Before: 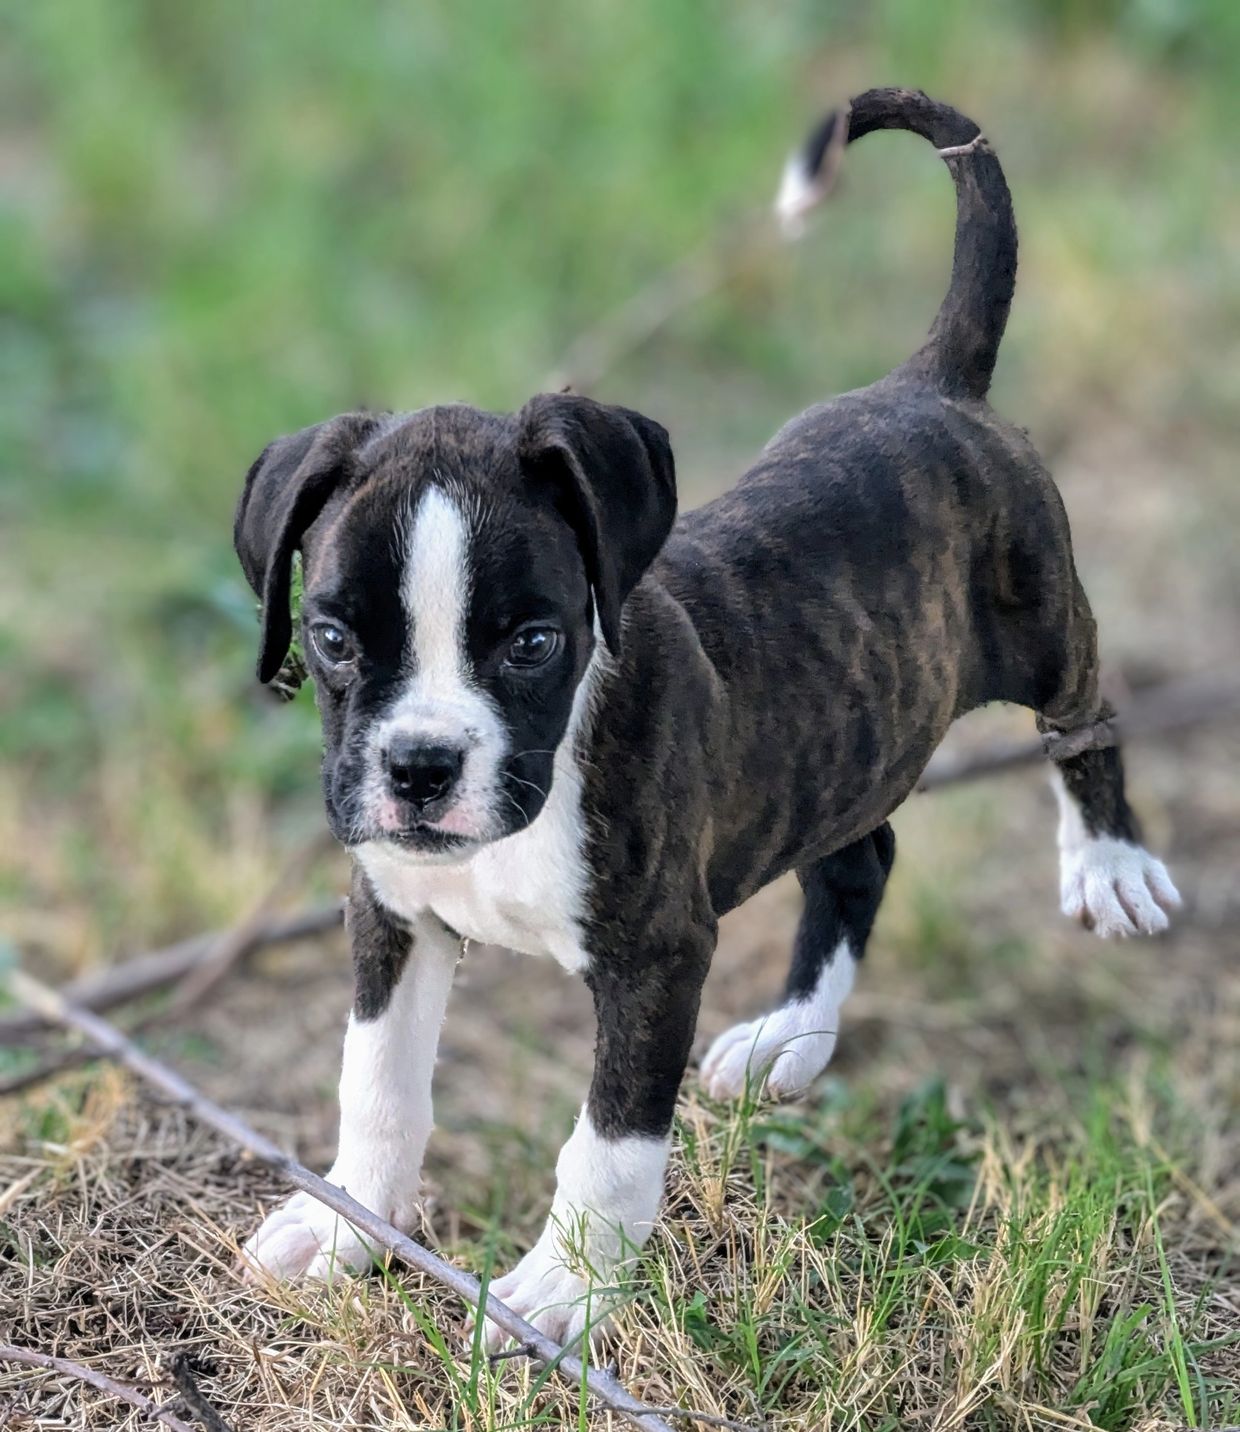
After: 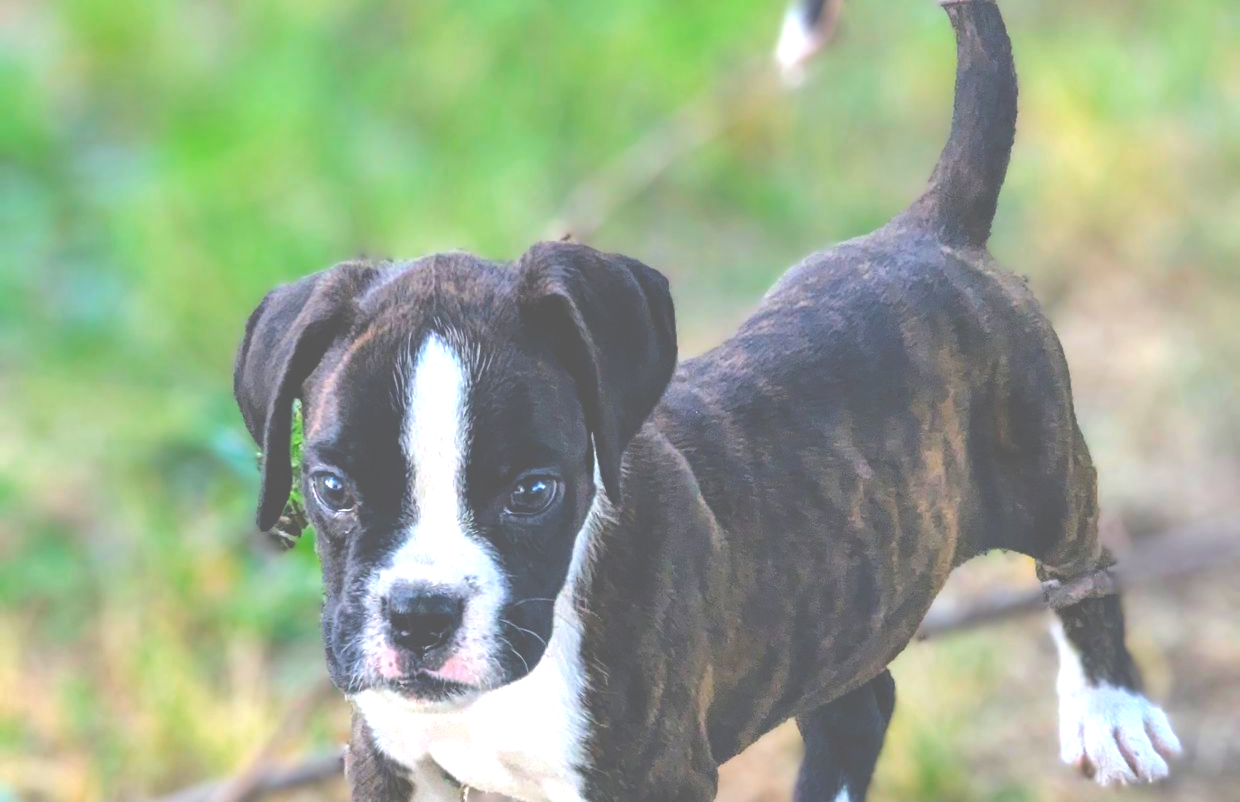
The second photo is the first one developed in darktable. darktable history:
exposure: black level correction -0.073, exposure 0.503 EV, compensate highlight preservation false
color correction: highlights b* 0.055, saturation 1.33
color balance rgb: perceptual saturation grading › global saturation 21.207%, perceptual saturation grading › highlights -19.759%, perceptual saturation grading › shadows 29.397%, perceptual brilliance grading › highlights 3.106%, global vibrance 40.77%
crop and rotate: top 10.624%, bottom 33.368%
